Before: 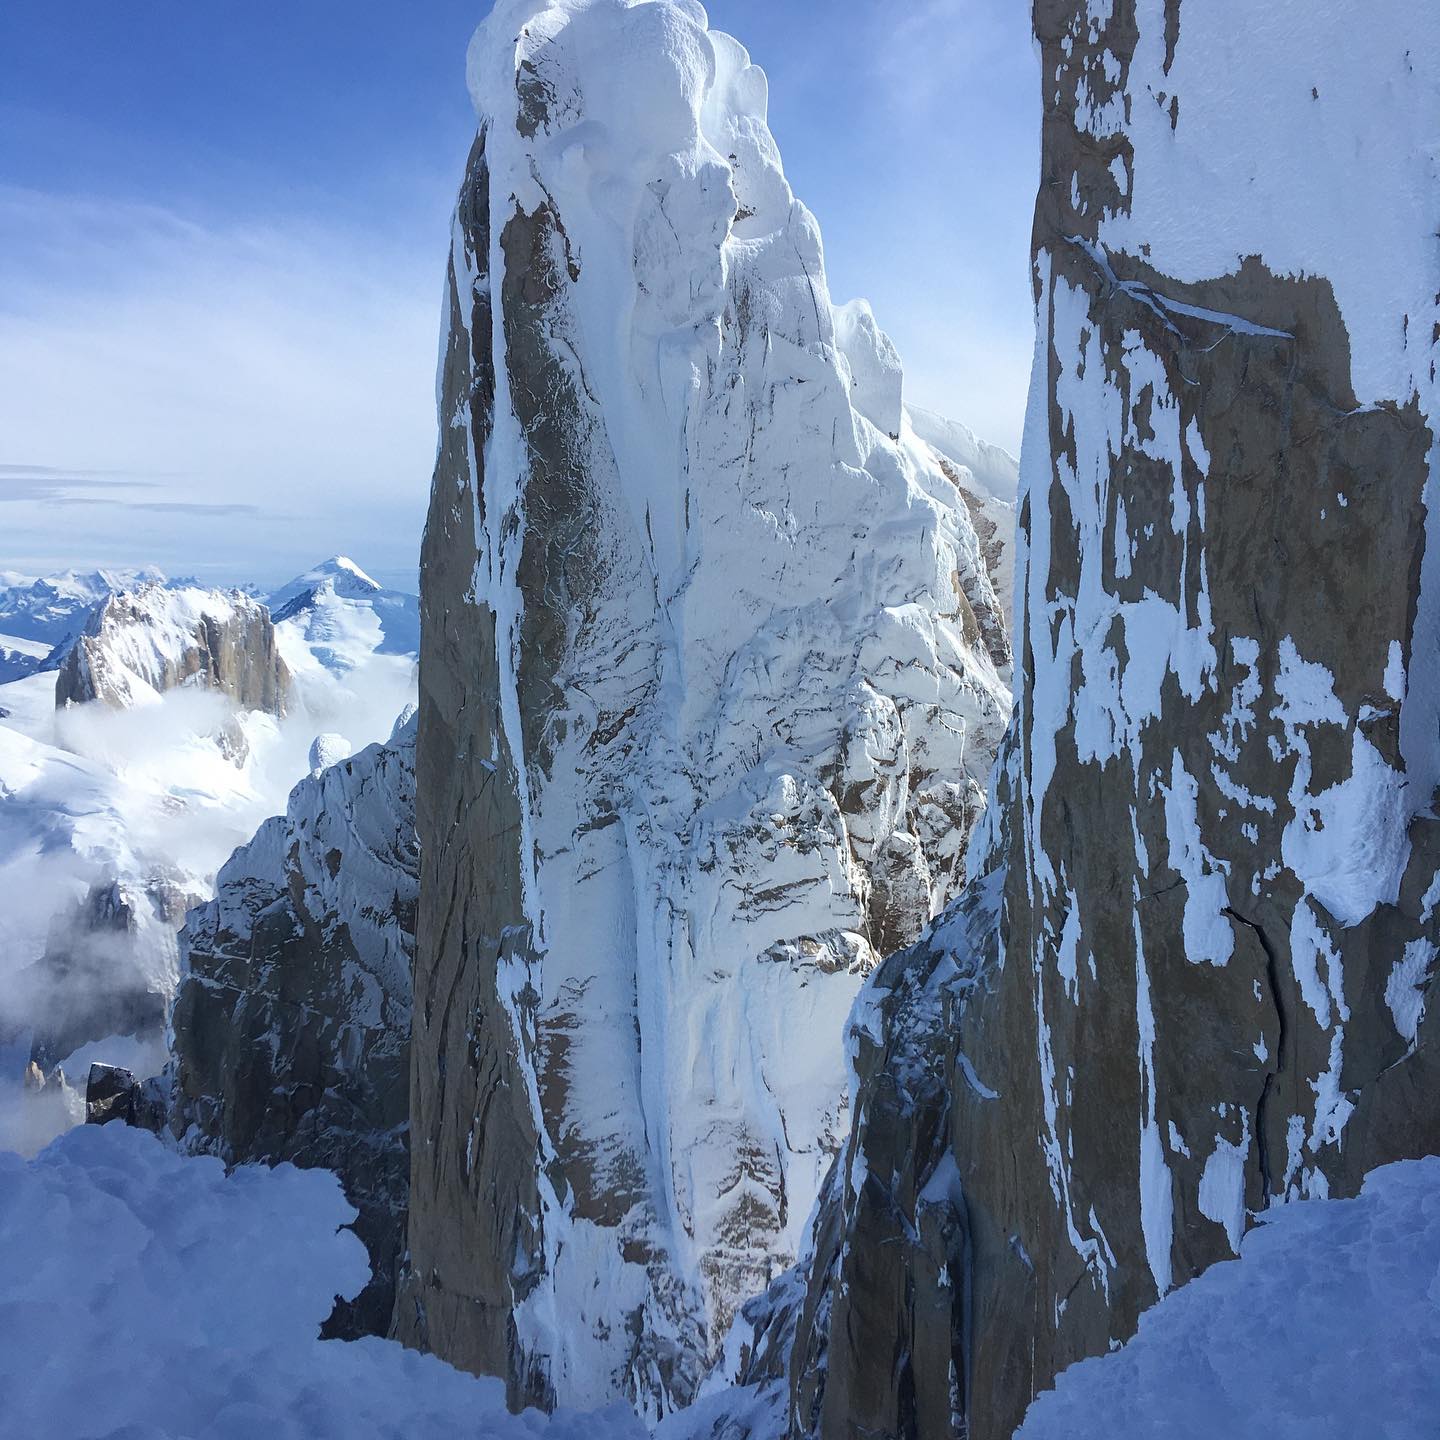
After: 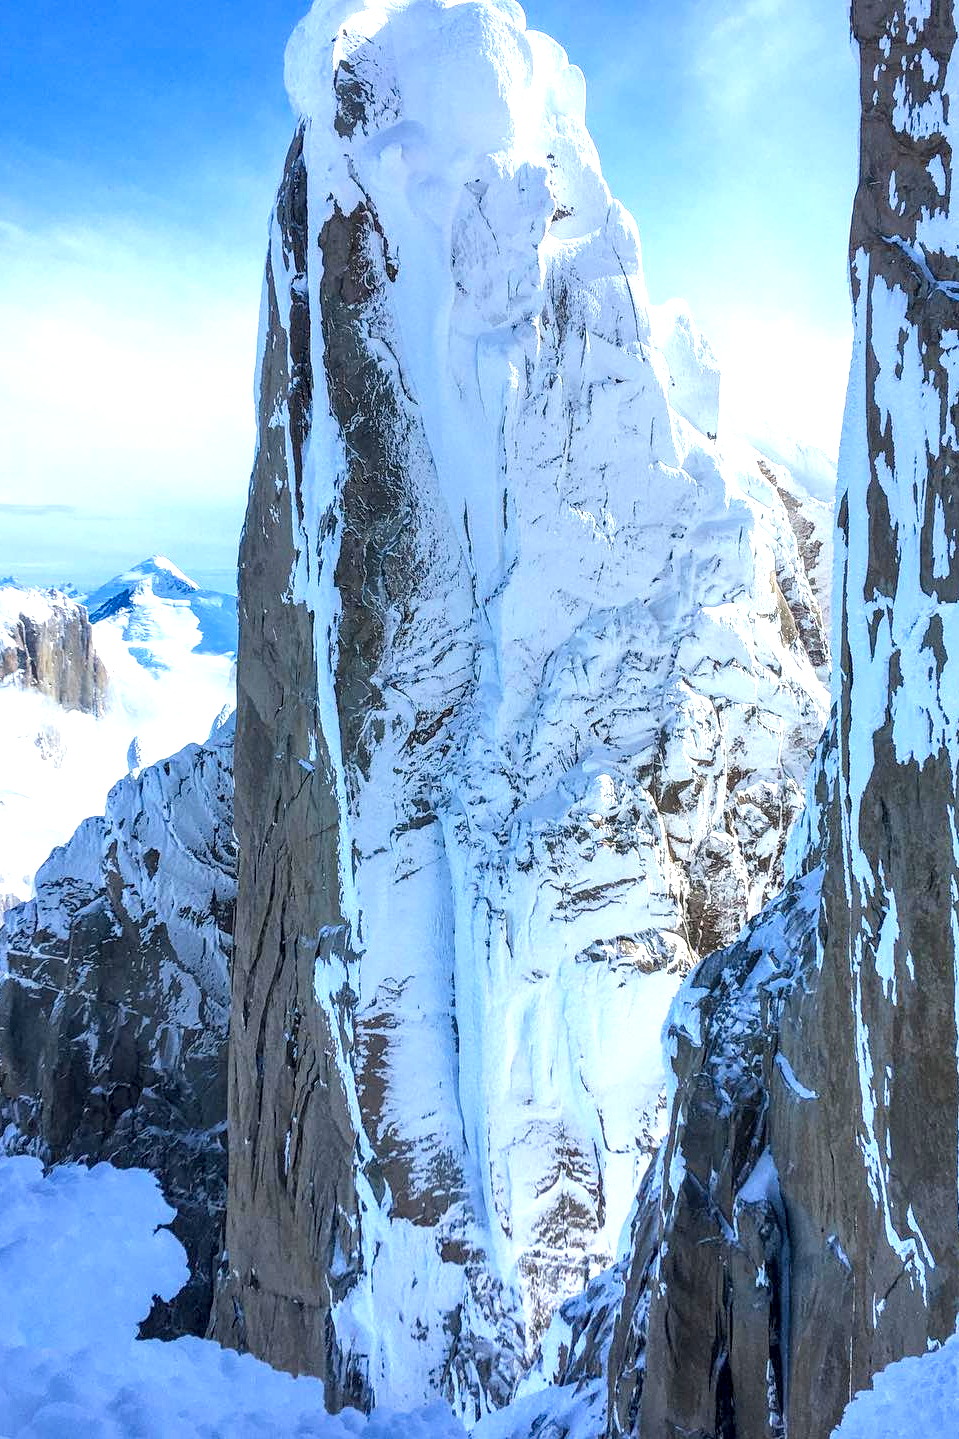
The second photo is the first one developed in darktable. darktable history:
crop and rotate: left 12.673%, right 20.66%
exposure: exposure 0.556 EV, compensate highlight preservation false
local contrast: highlights 19%, detail 186%
contrast brightness saturation: contrast 0.07, brightness 0.18, saturation 0.4
